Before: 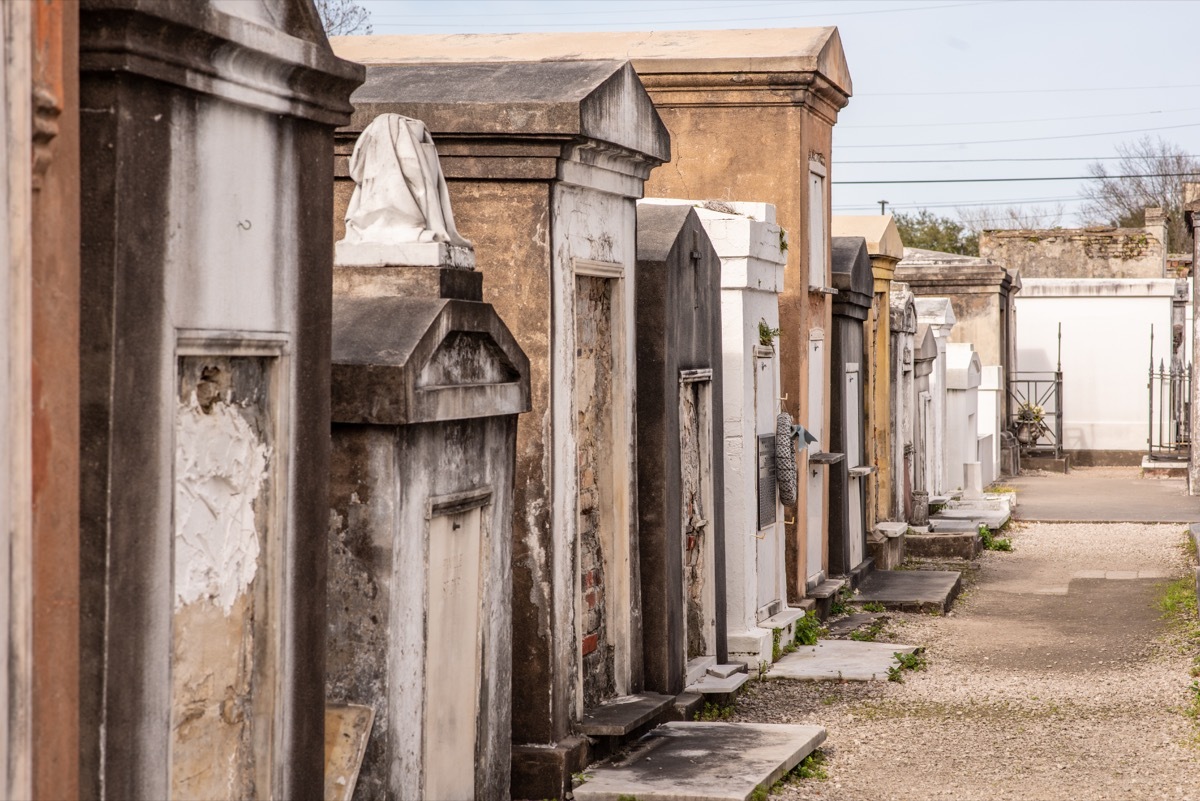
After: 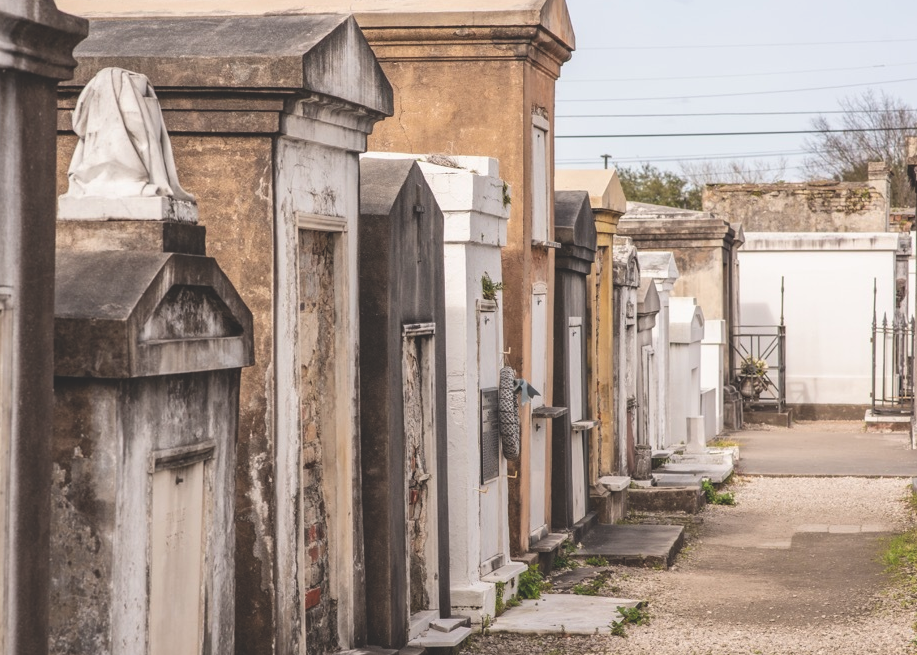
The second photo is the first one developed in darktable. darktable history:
exposure: black level correction -0.023, exposure -0.039 EV, compensate highlight preservation false
crop: left 23.095%, top 5.827%, bottom 11.854%
